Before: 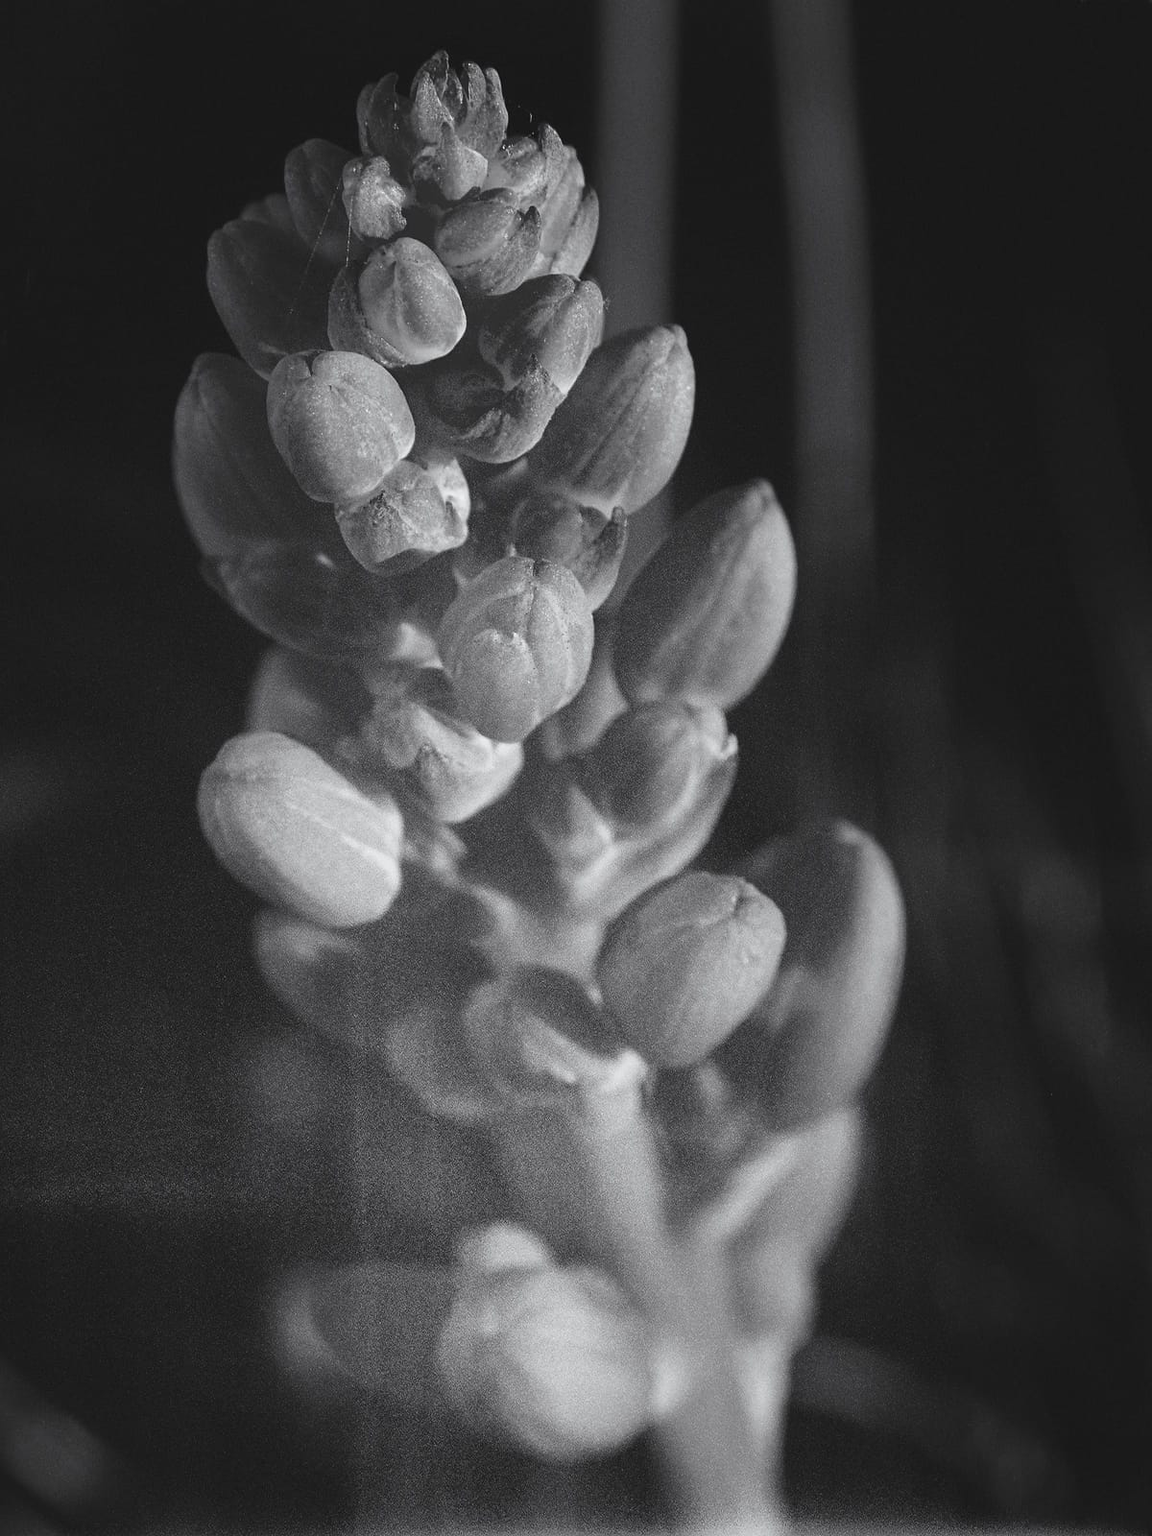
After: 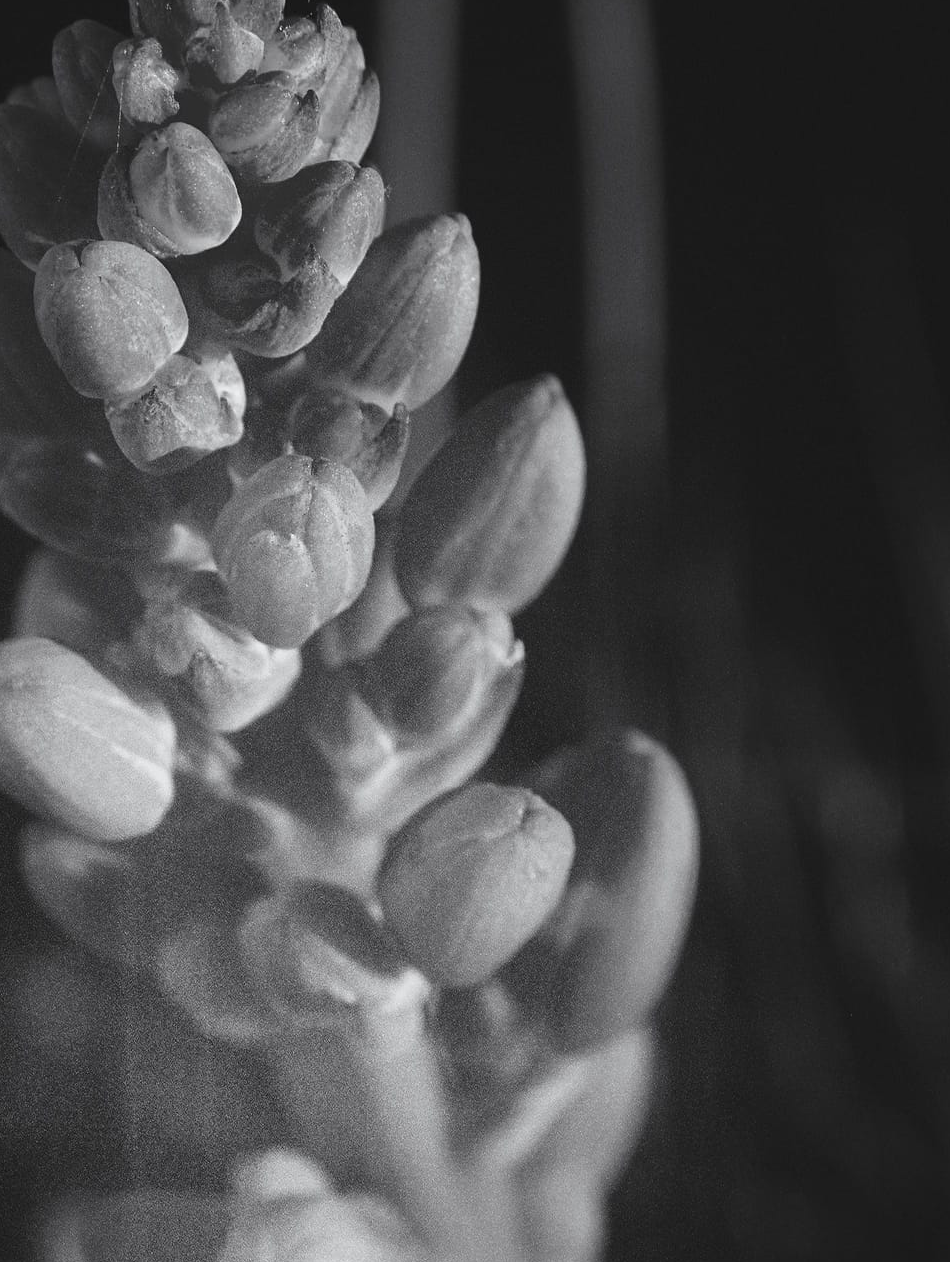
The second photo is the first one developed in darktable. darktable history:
crop and rotate: left 20.352%, top 7.819%, right 0.45%, bottom 13.3%
